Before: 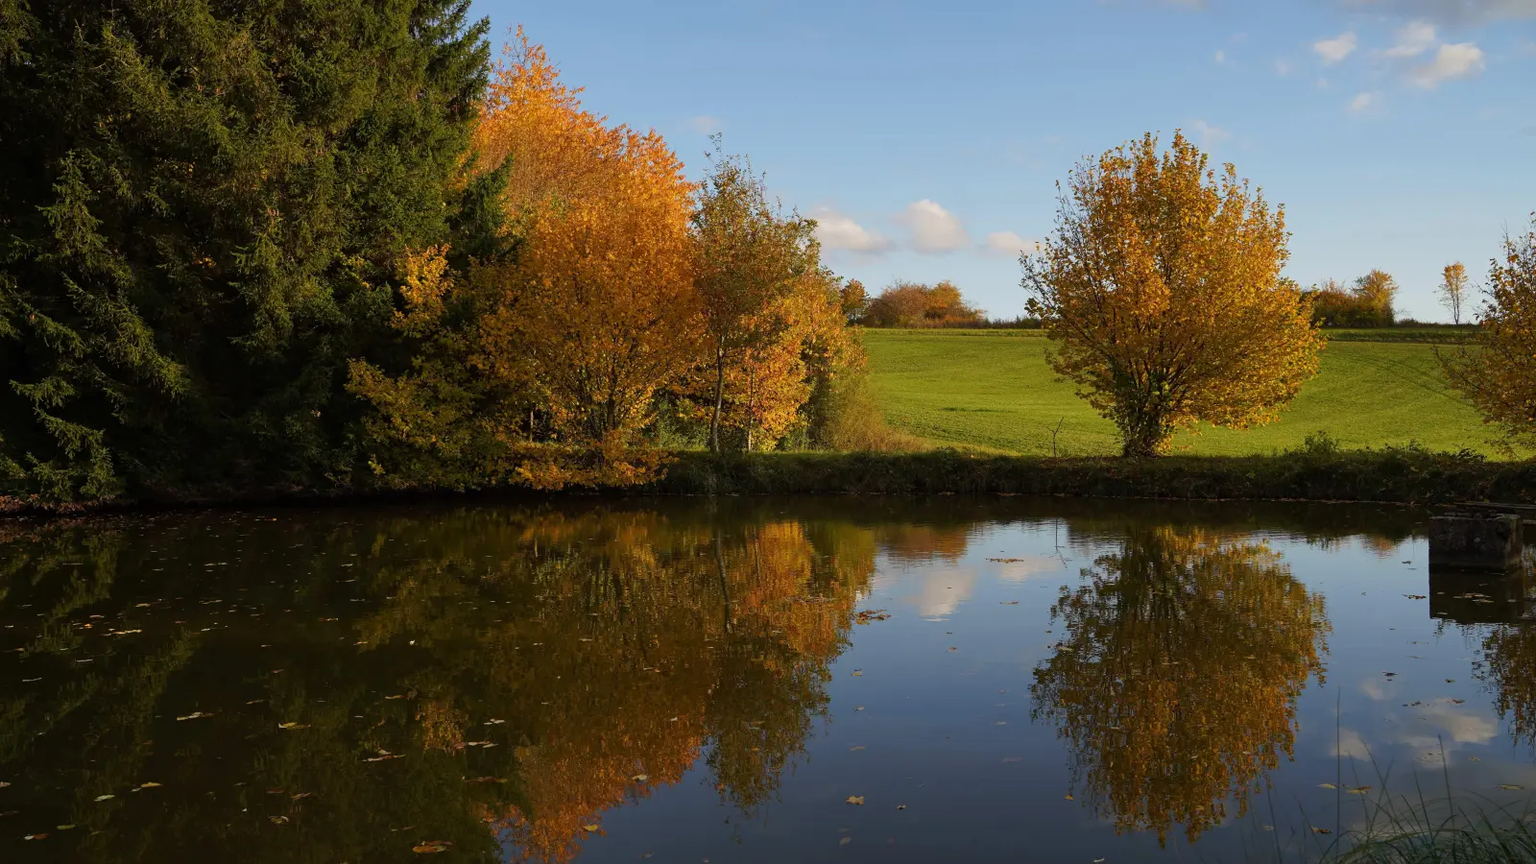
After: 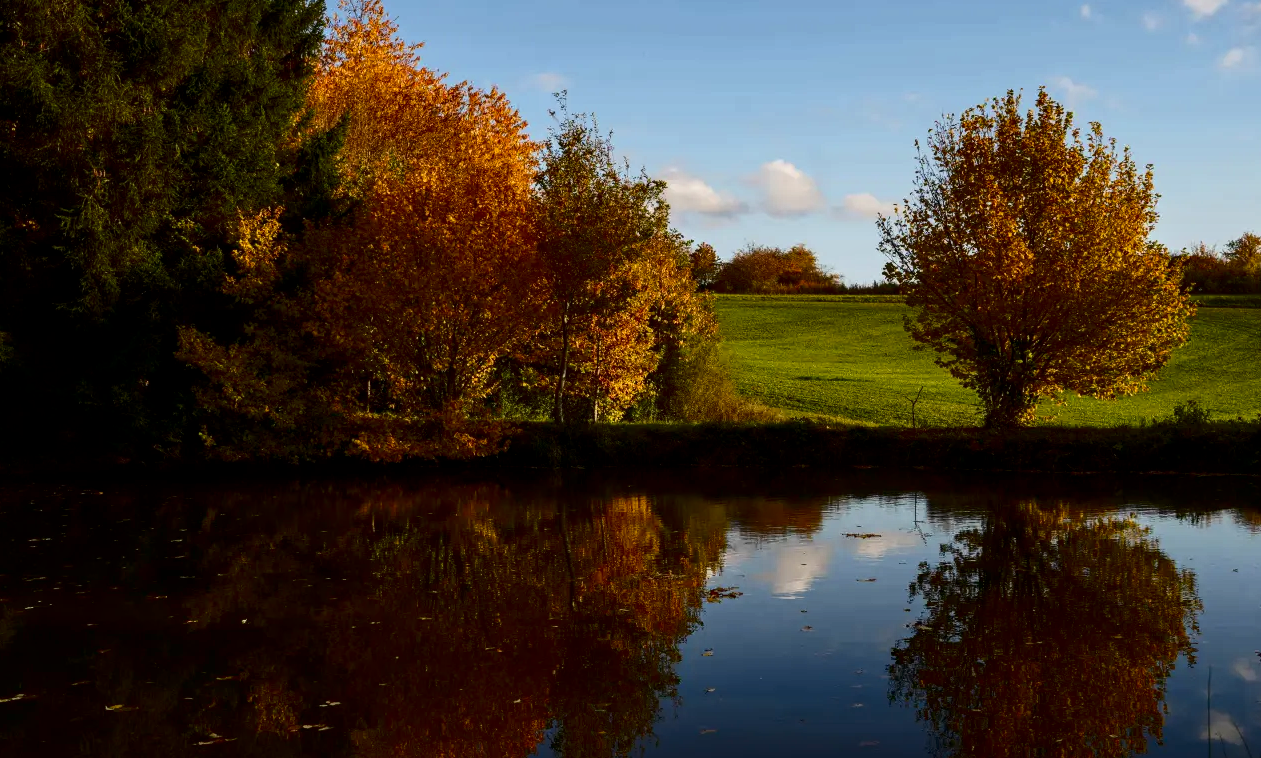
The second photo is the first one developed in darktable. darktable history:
crop: left 11.586%, top 5.334%, right 9.587%, bottom 10.391%
contrast brightness saturation: contrast 0.243, brightness -0.242, saturation 0.148
shadows and highlights: shadows -10.73, white point adjustment 1.56, highlights 10
local contrast: on, module defaults
